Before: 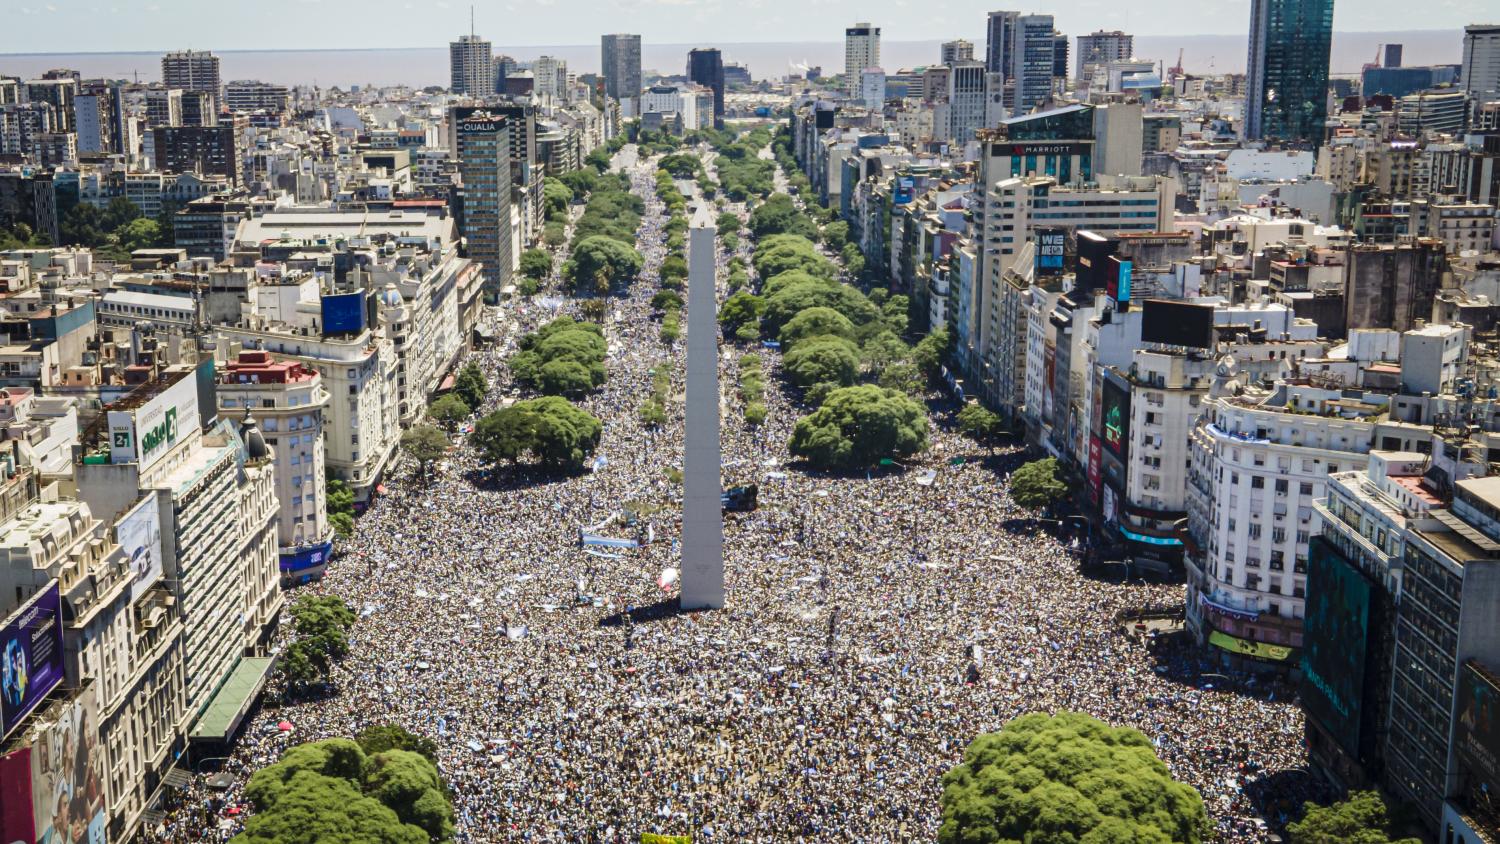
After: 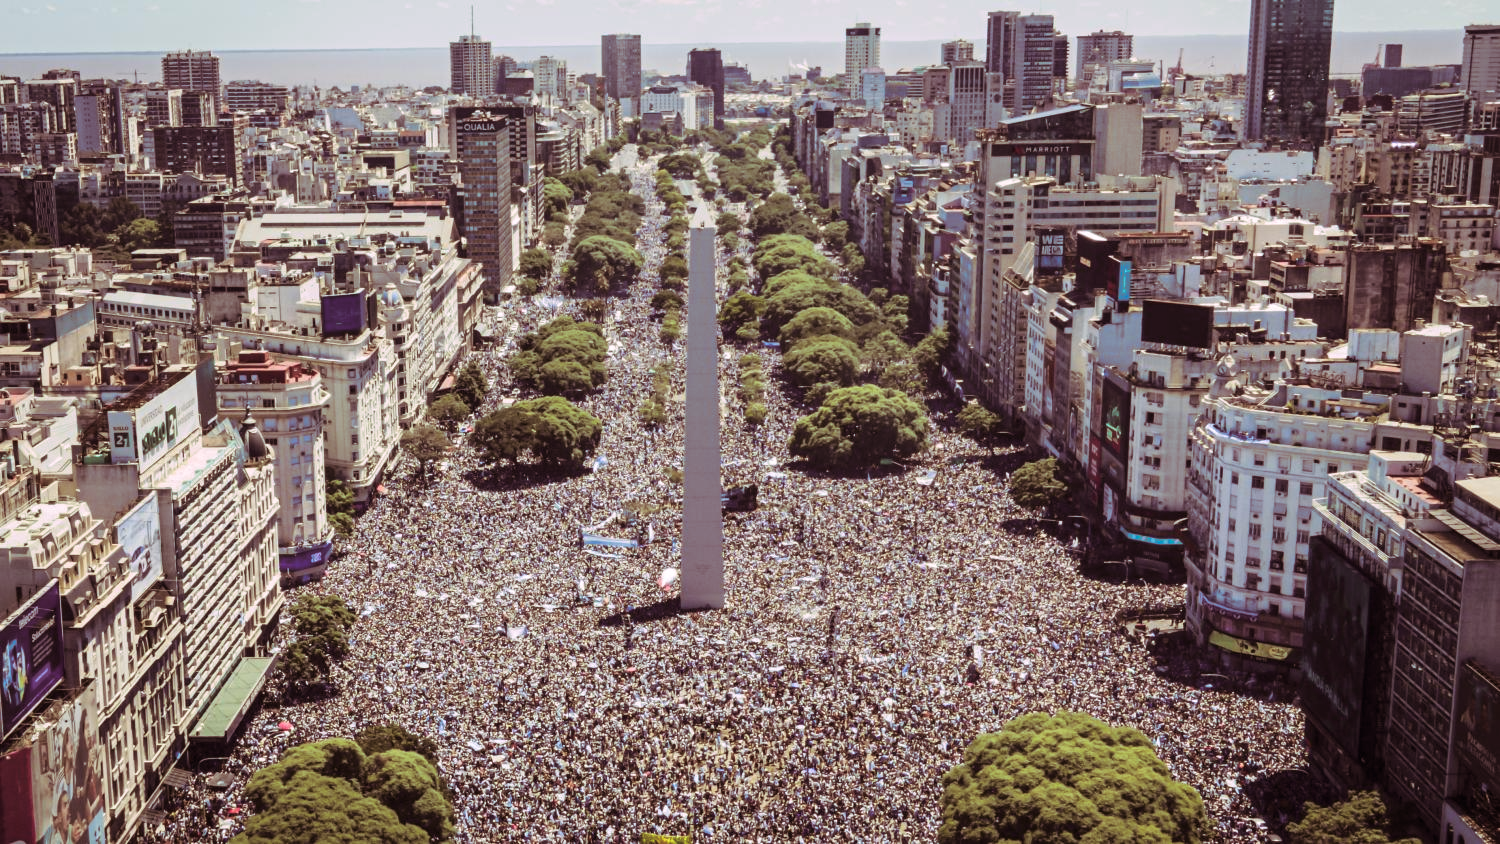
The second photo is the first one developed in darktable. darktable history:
white balance: emerald 1
split-toning: highlights › hue 298.8°, highlights › saturation 0.73, compress 41.76%
